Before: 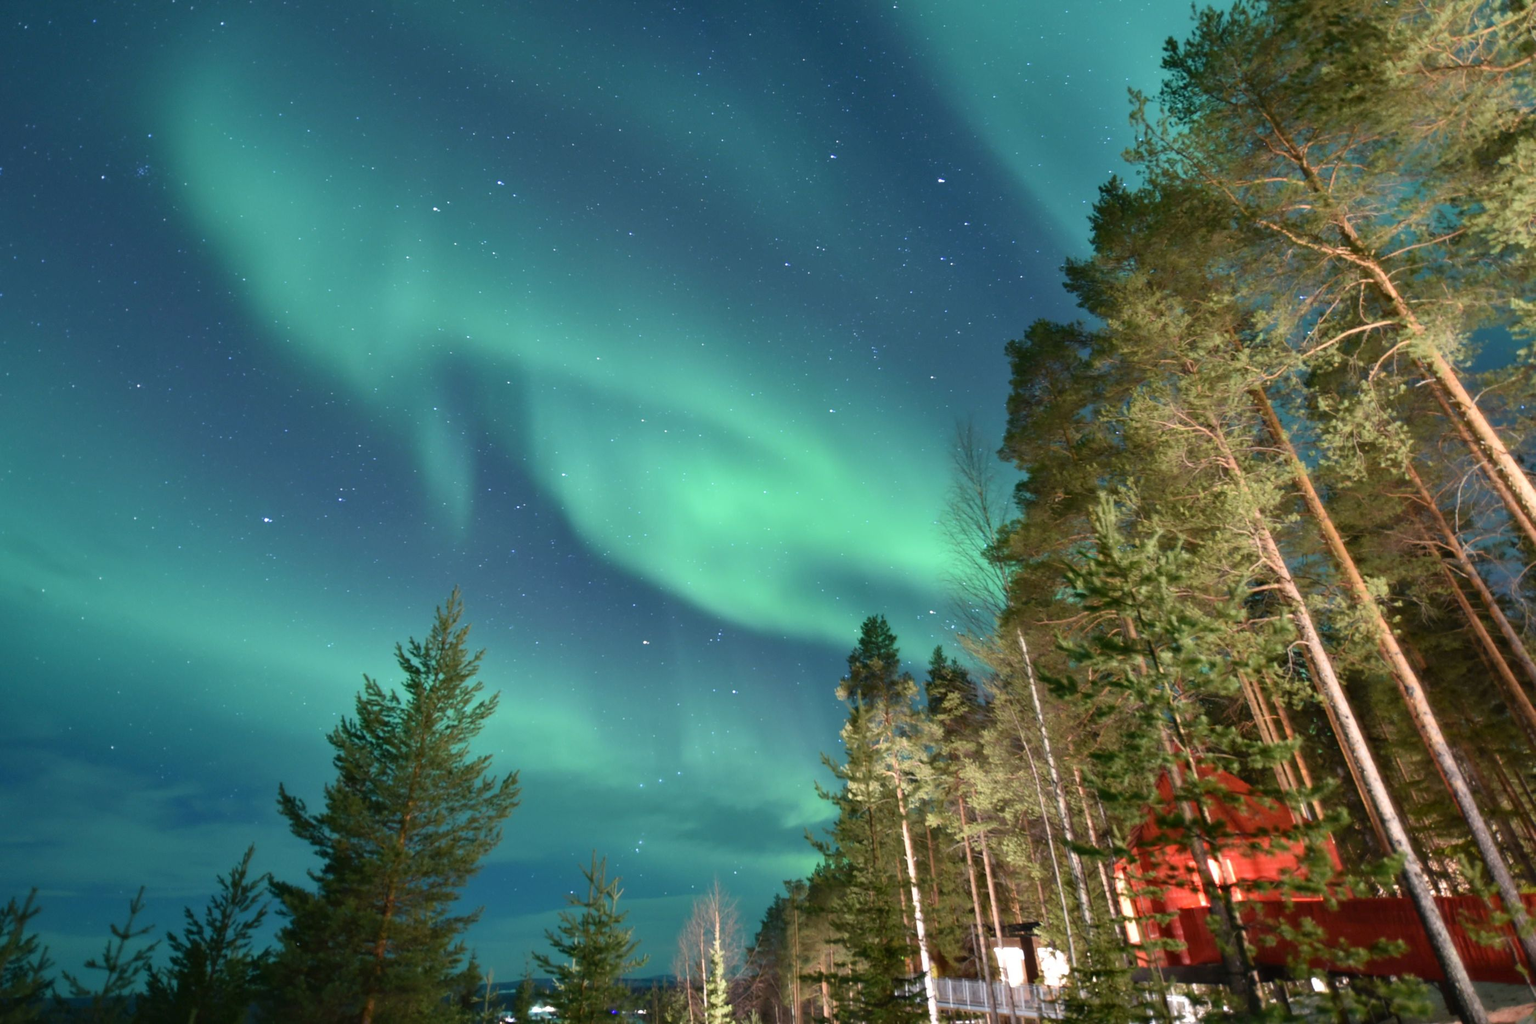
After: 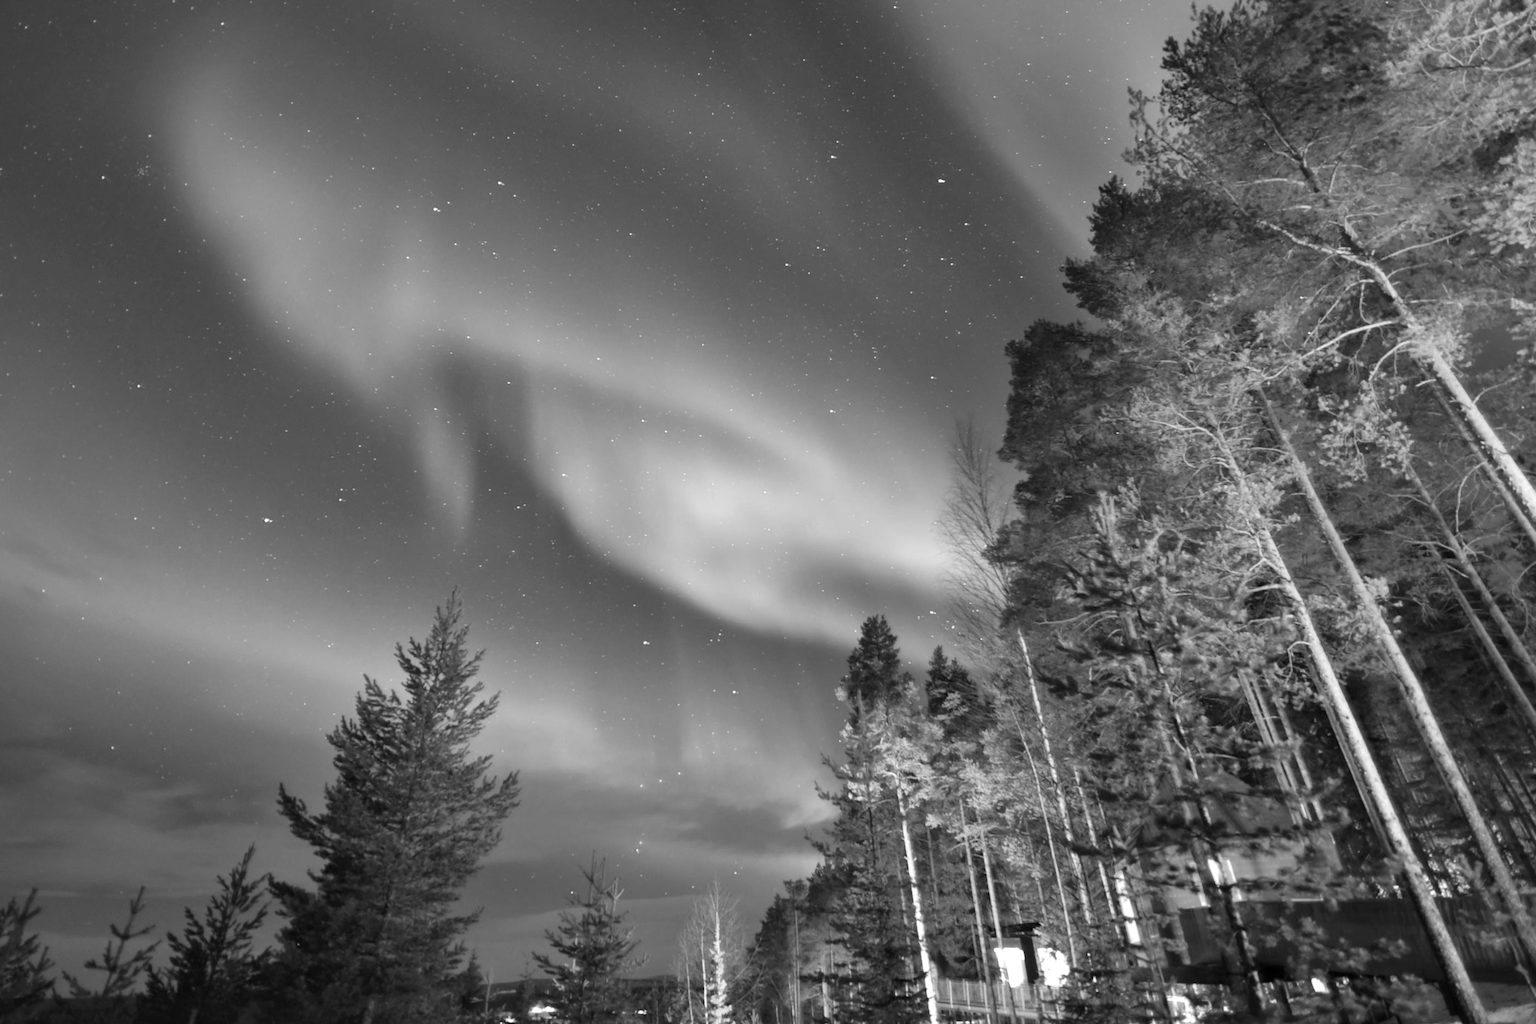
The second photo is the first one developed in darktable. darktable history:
local contrast: mode bilateral grid, contrast 20, coarseness 50, detail 120%, midtone range 0.2
tone equalizer: on, module defaults
color zones: curves: ch1 [(0, -0.394) (0.143, -0.394) (0.286, -0.394) (0.429, -0.392) (0.571, -0.391) (0.714, -0.391) (0.857, -0.391) (1, -0.394)]
